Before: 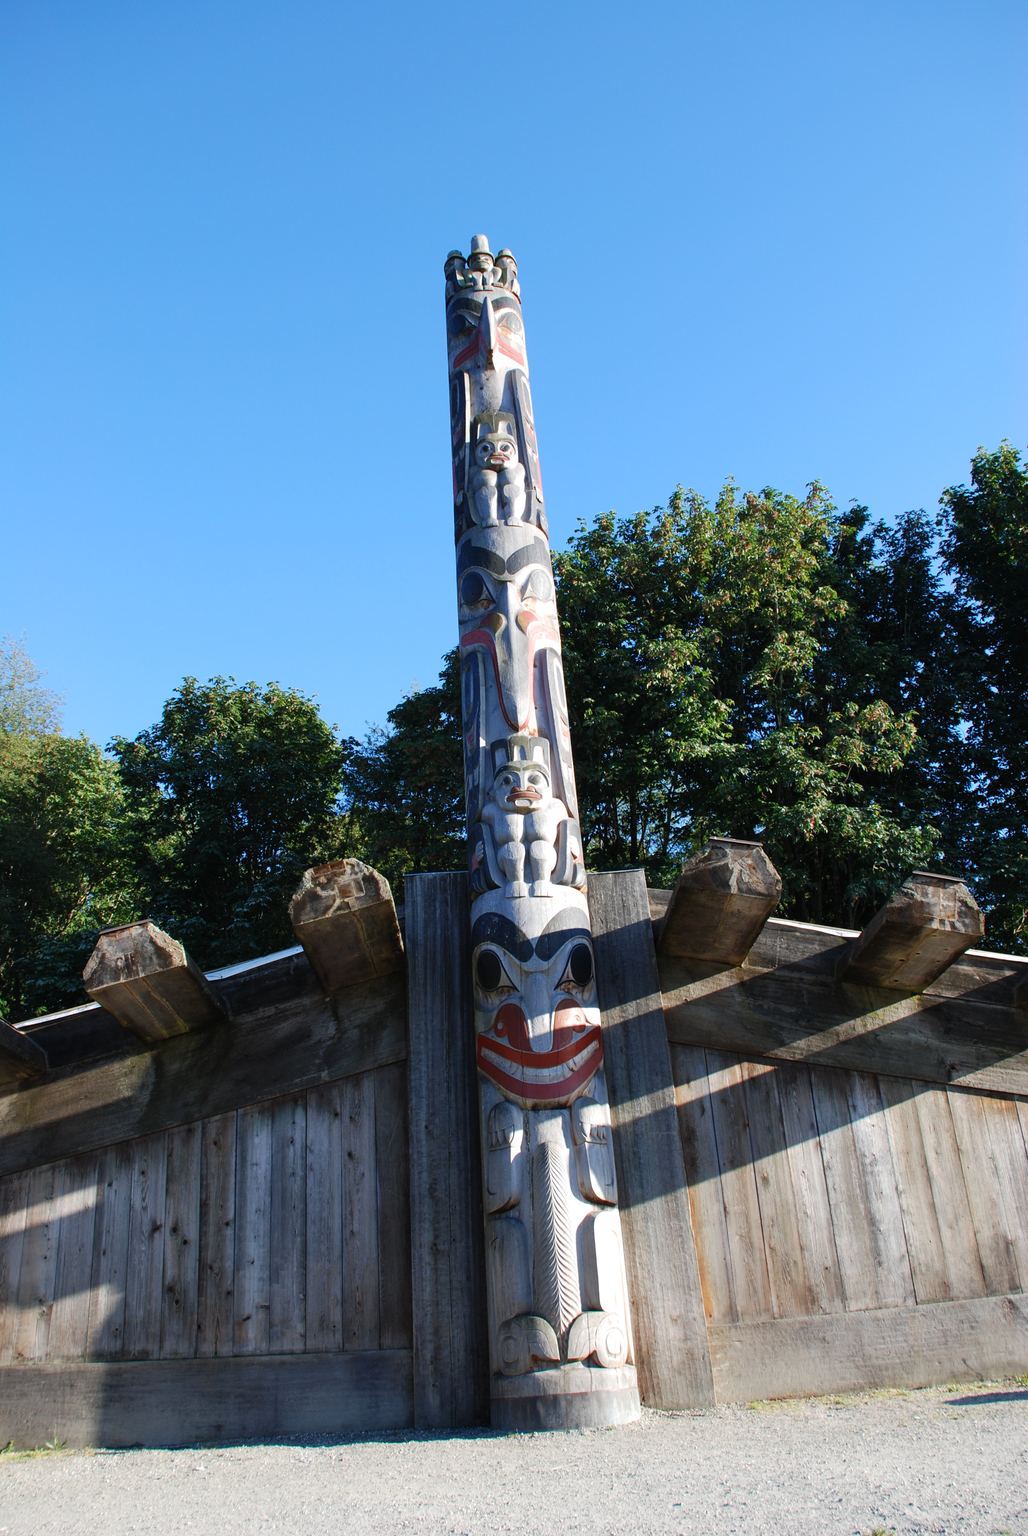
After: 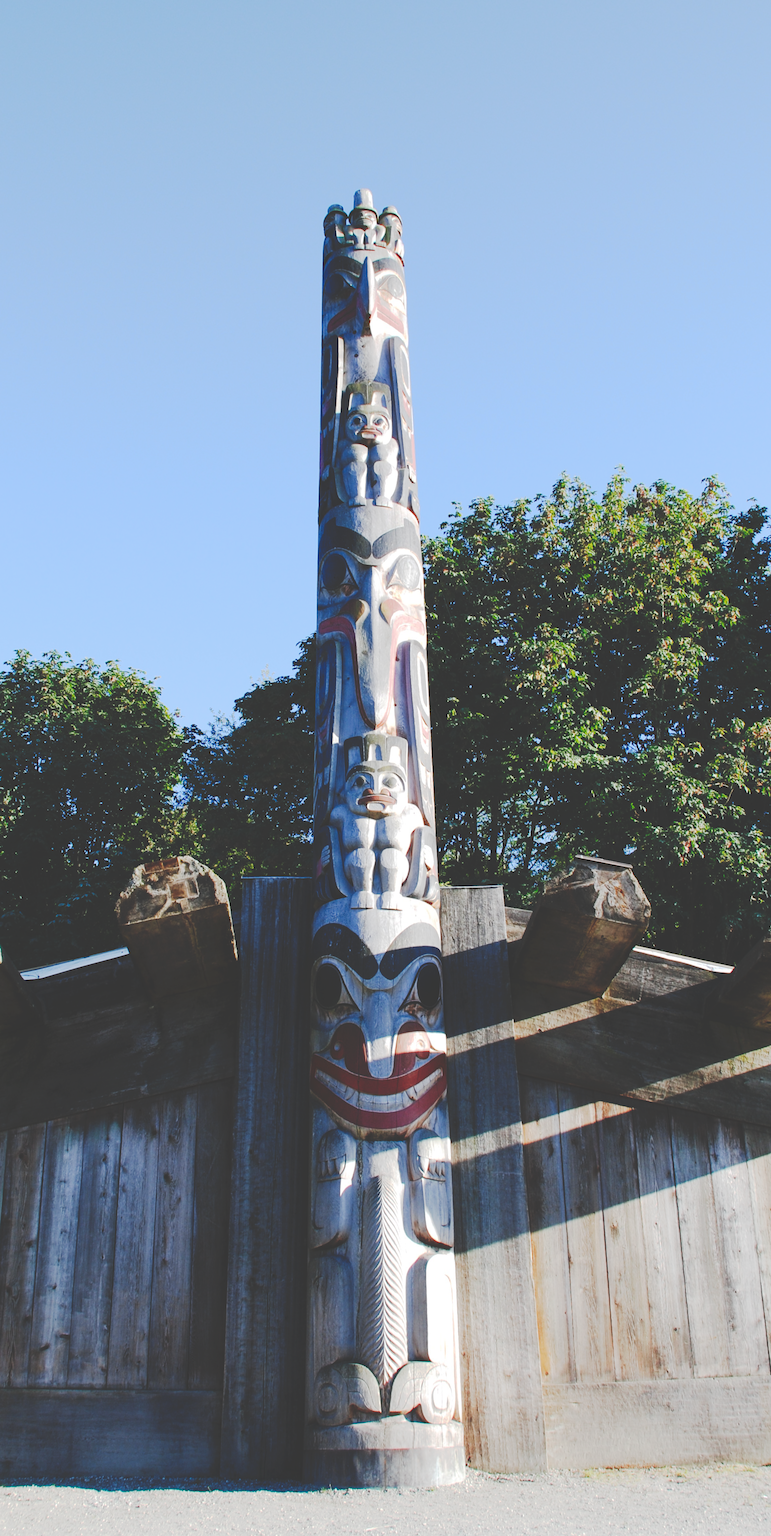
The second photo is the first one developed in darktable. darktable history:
crop and rotate: angle -3.27°, left 14.277%, top 0.028%, right 10.766%, bottom 0.028%
tone curve: curves: ch0 [(0, 0) (0.003, 0.219) (0.011, 0.219) (0.025, 0.223) (0.044, 0.226) (0.069, 0.232) (0.1, 0.24) (0.136, 0.245) (0.177, 0.257) (0.224, 0.281) (0.277, 0.324) (0.335, 0.392) (0.399, 0.484) (0.468, 0.585) (0.543, 0.672) (0.623, 0.741) (0.709, 0.788) (0.801, 0.835) (0.898, 0.878) (1, 1)], preserve colors none
